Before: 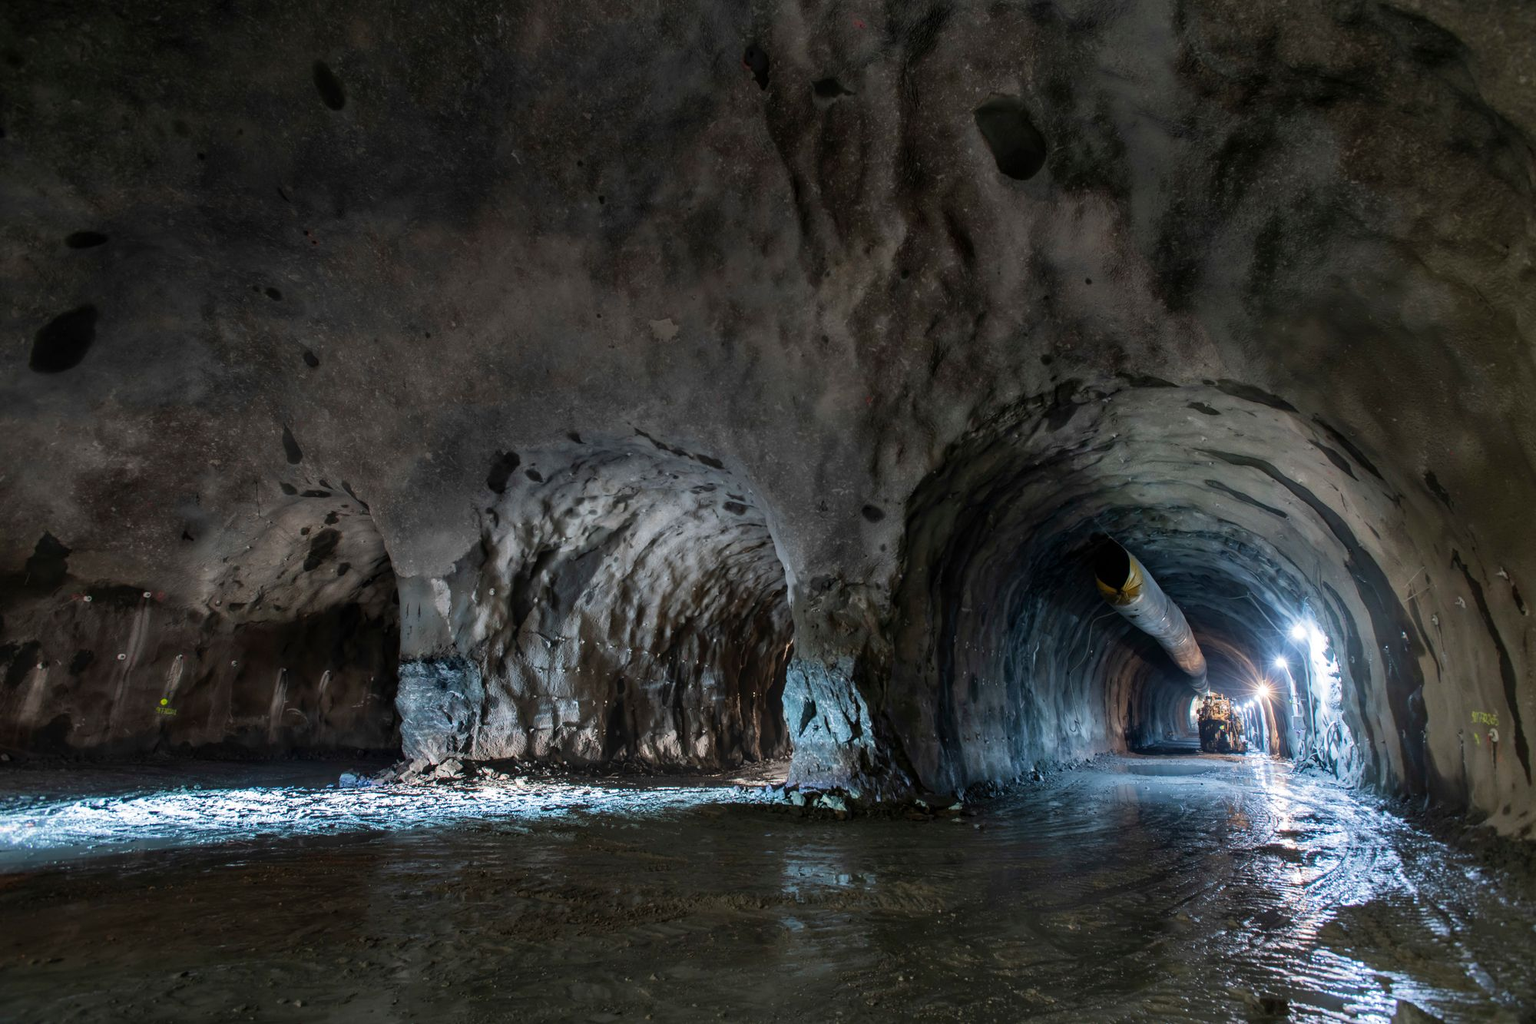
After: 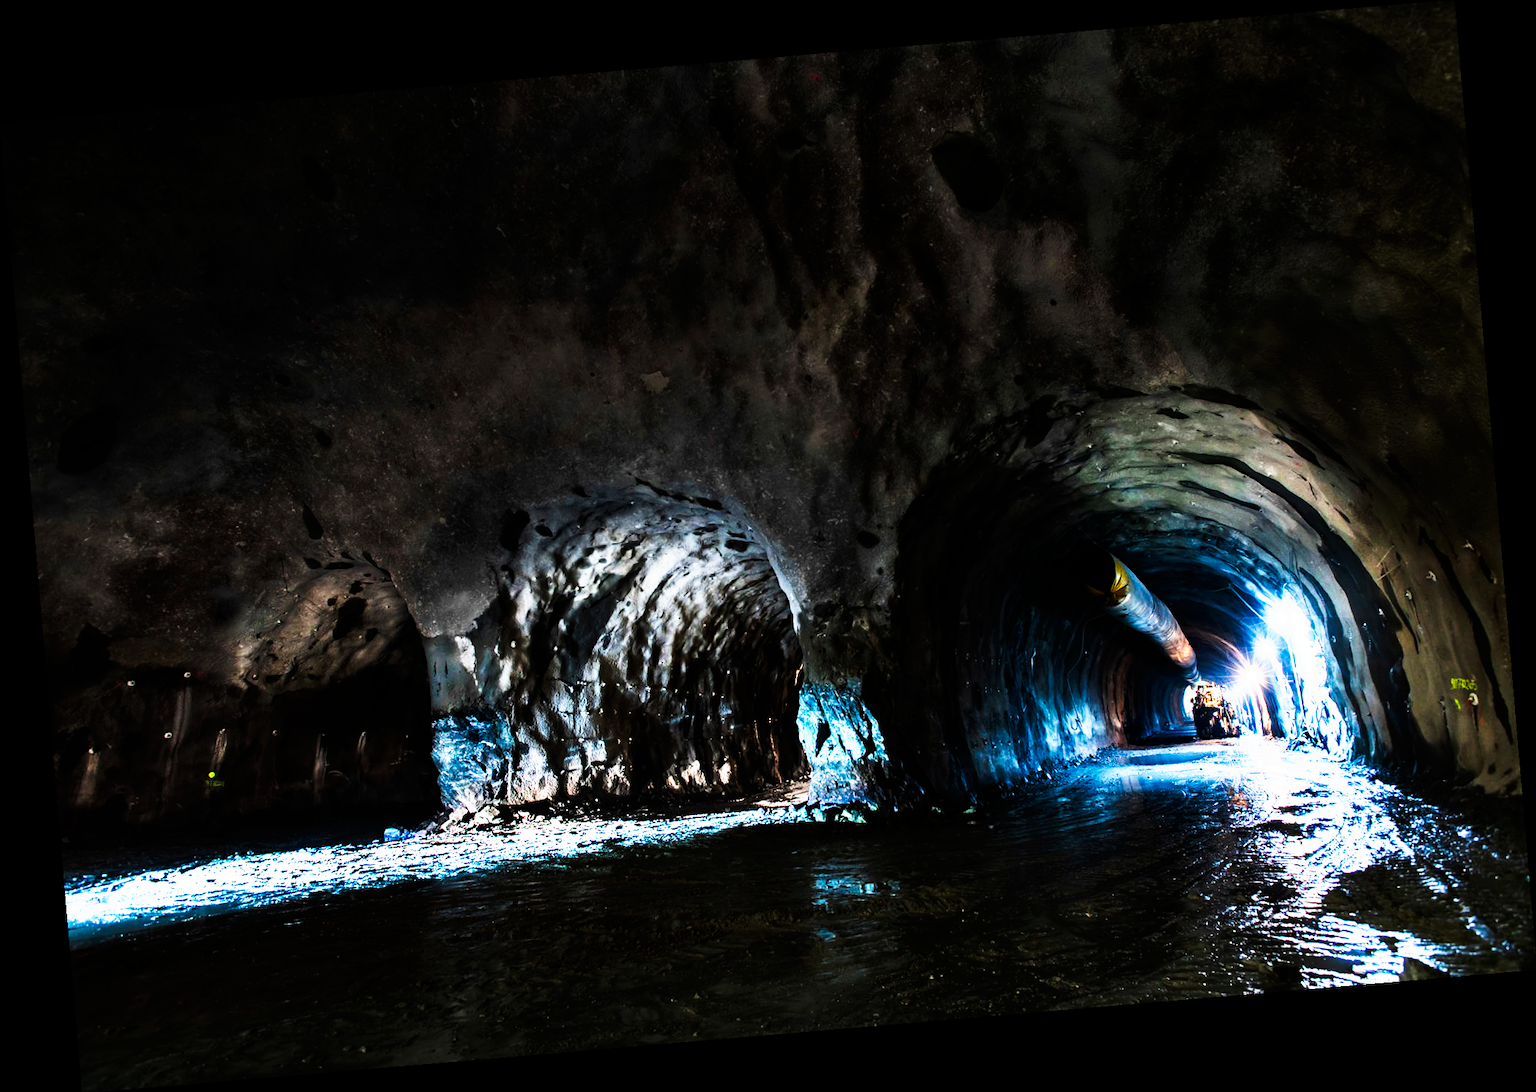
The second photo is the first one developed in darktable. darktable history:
rotate and perspective: rotation -4.86°, automatic cropping off
tone curve: curves: ch0 [(0, 0) (0.003, 0) (0.011, 0.001) (0.025, 0.003) (0.044, 0.003) (0.069, 0.006) (0.1, 0.009) (0.136, 0.014) (0.177, 0.029) (0.224, 0.061) (0.277, 0.127) (0.335, 0.218) (0.399, 0.38) (0.468, 0.588) (0.543, 0.809) (0.623, 0.947) (0.709, 0.987) (0.801, 0.99) (0.898, 0.99) (1, 1)], preserve colors none
